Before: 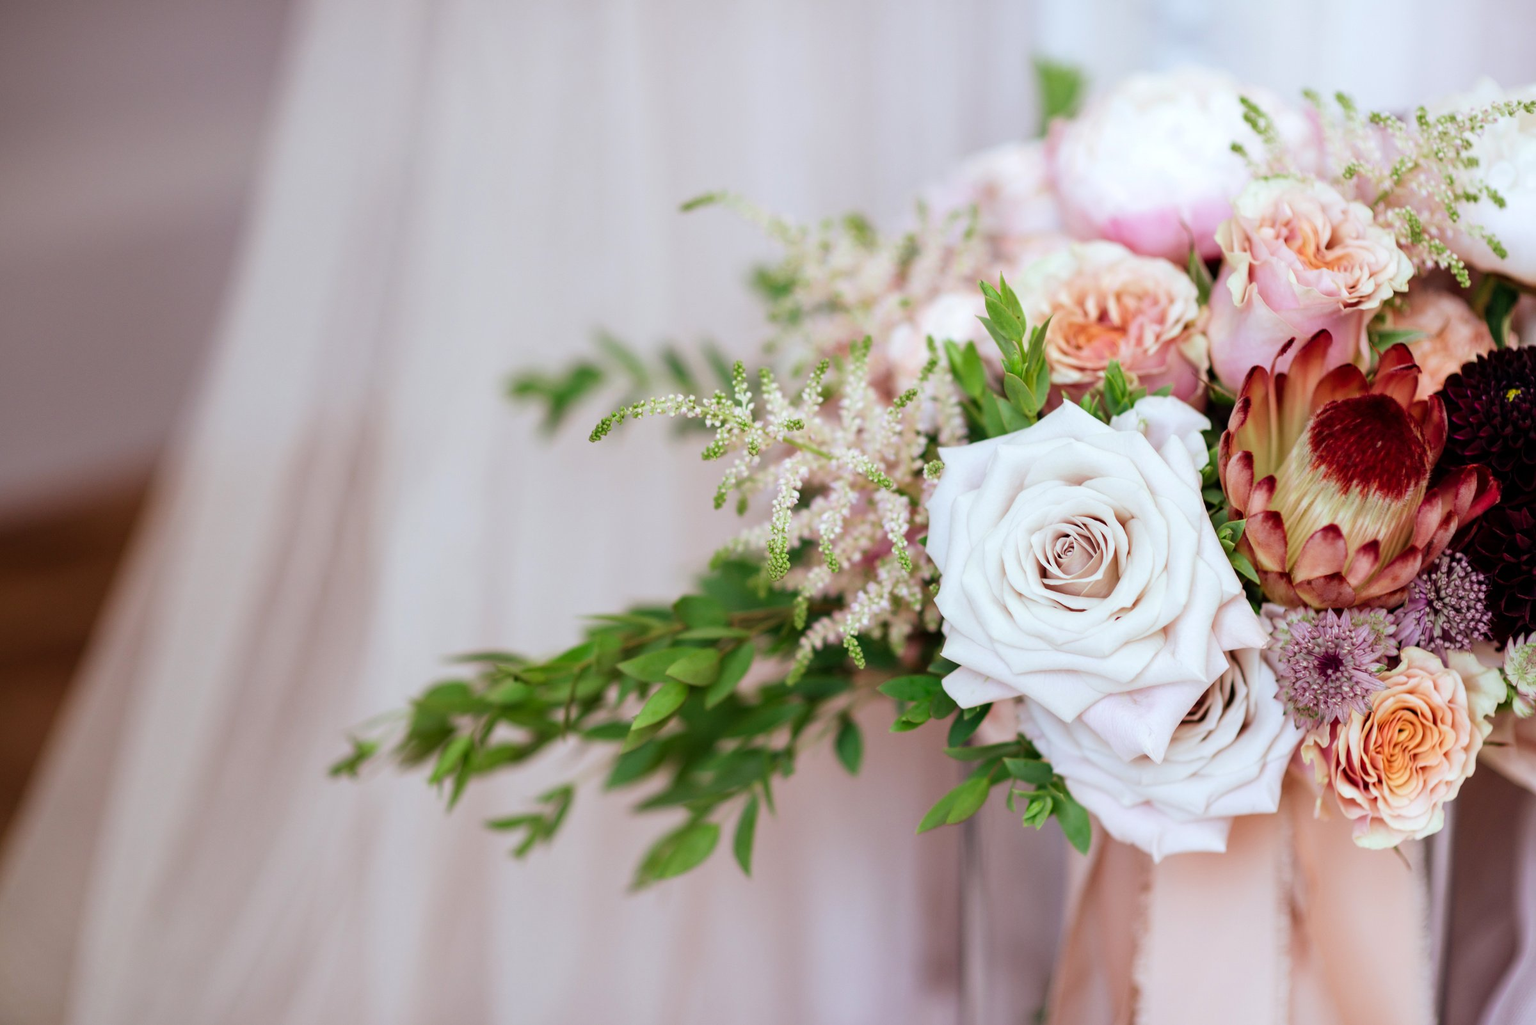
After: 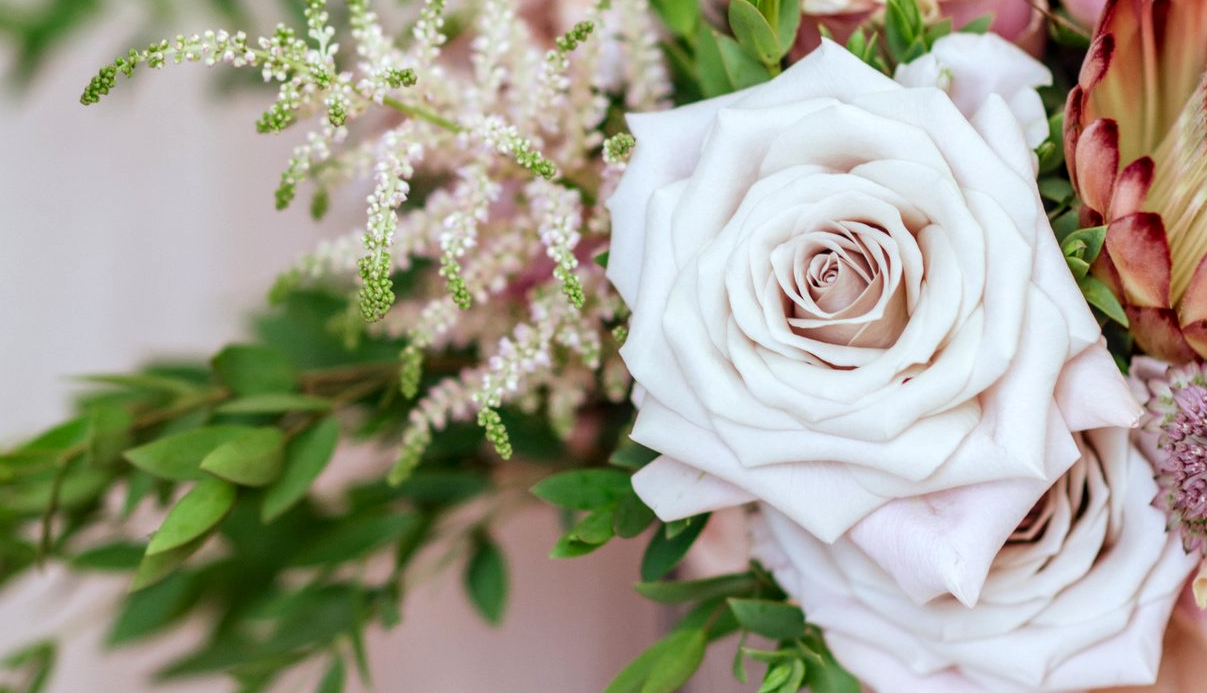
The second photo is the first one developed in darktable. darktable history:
local contrast: on, module defaults
crop: left 35.03%, top 36.625%, right 14.663%, bottom 20.057%
